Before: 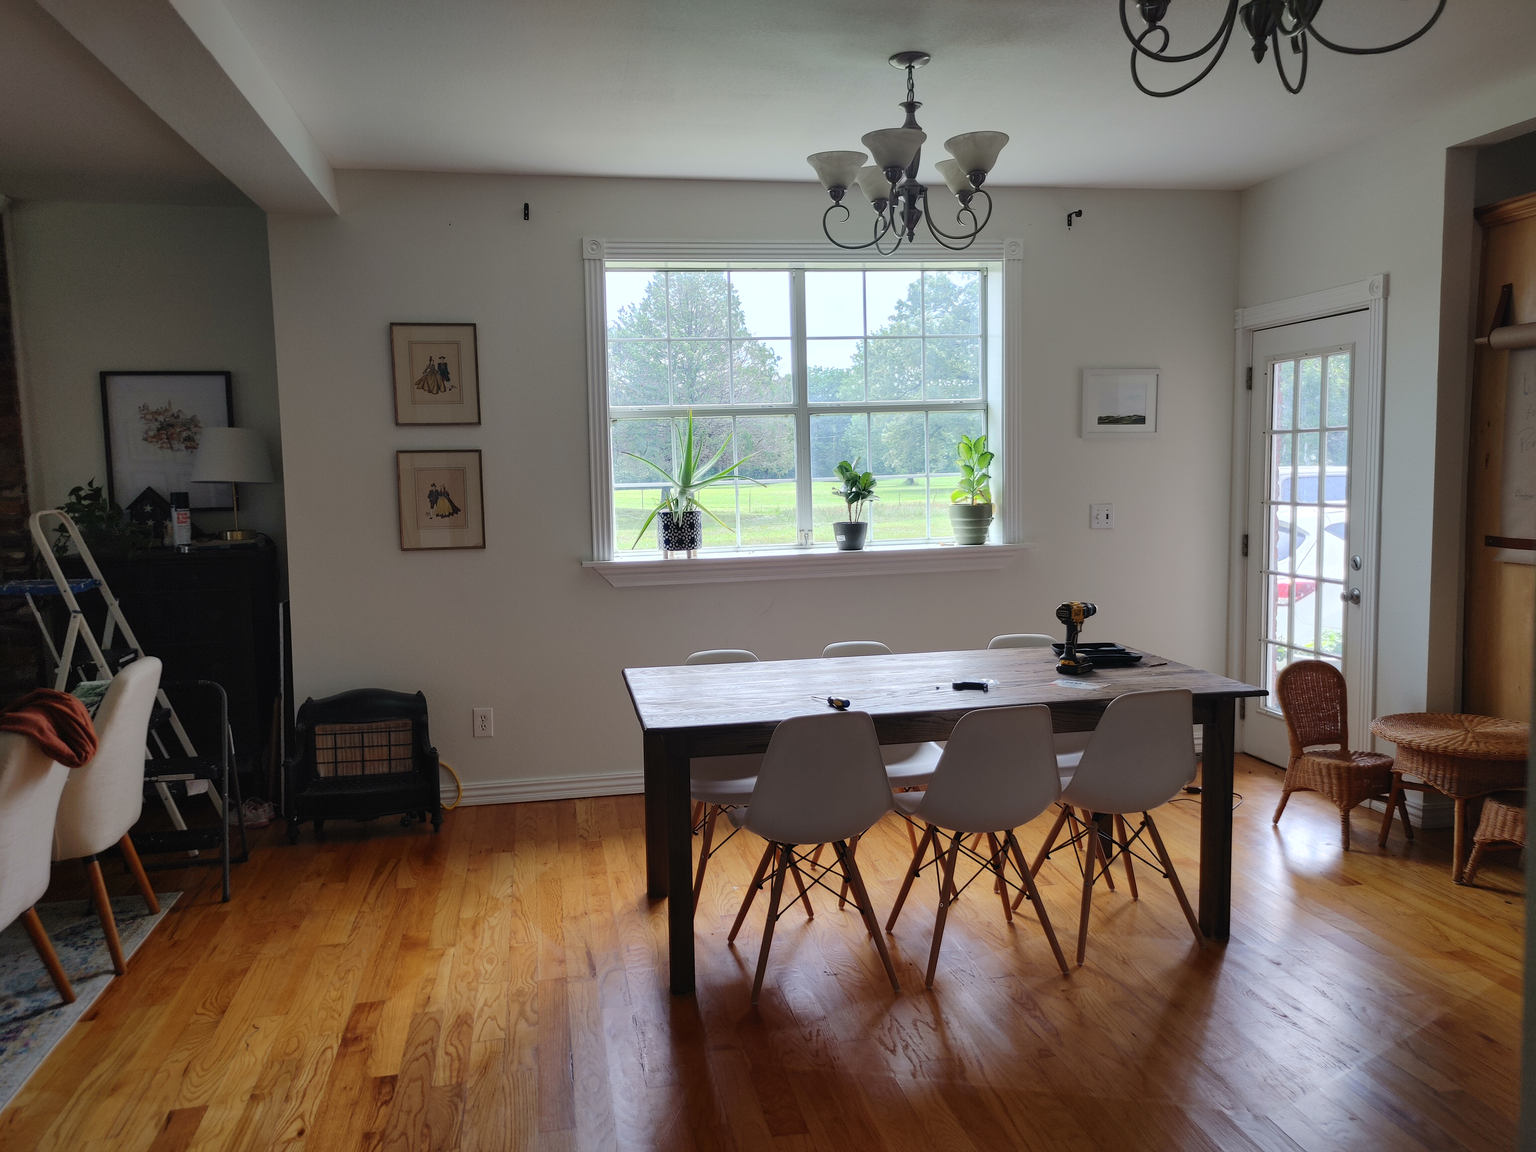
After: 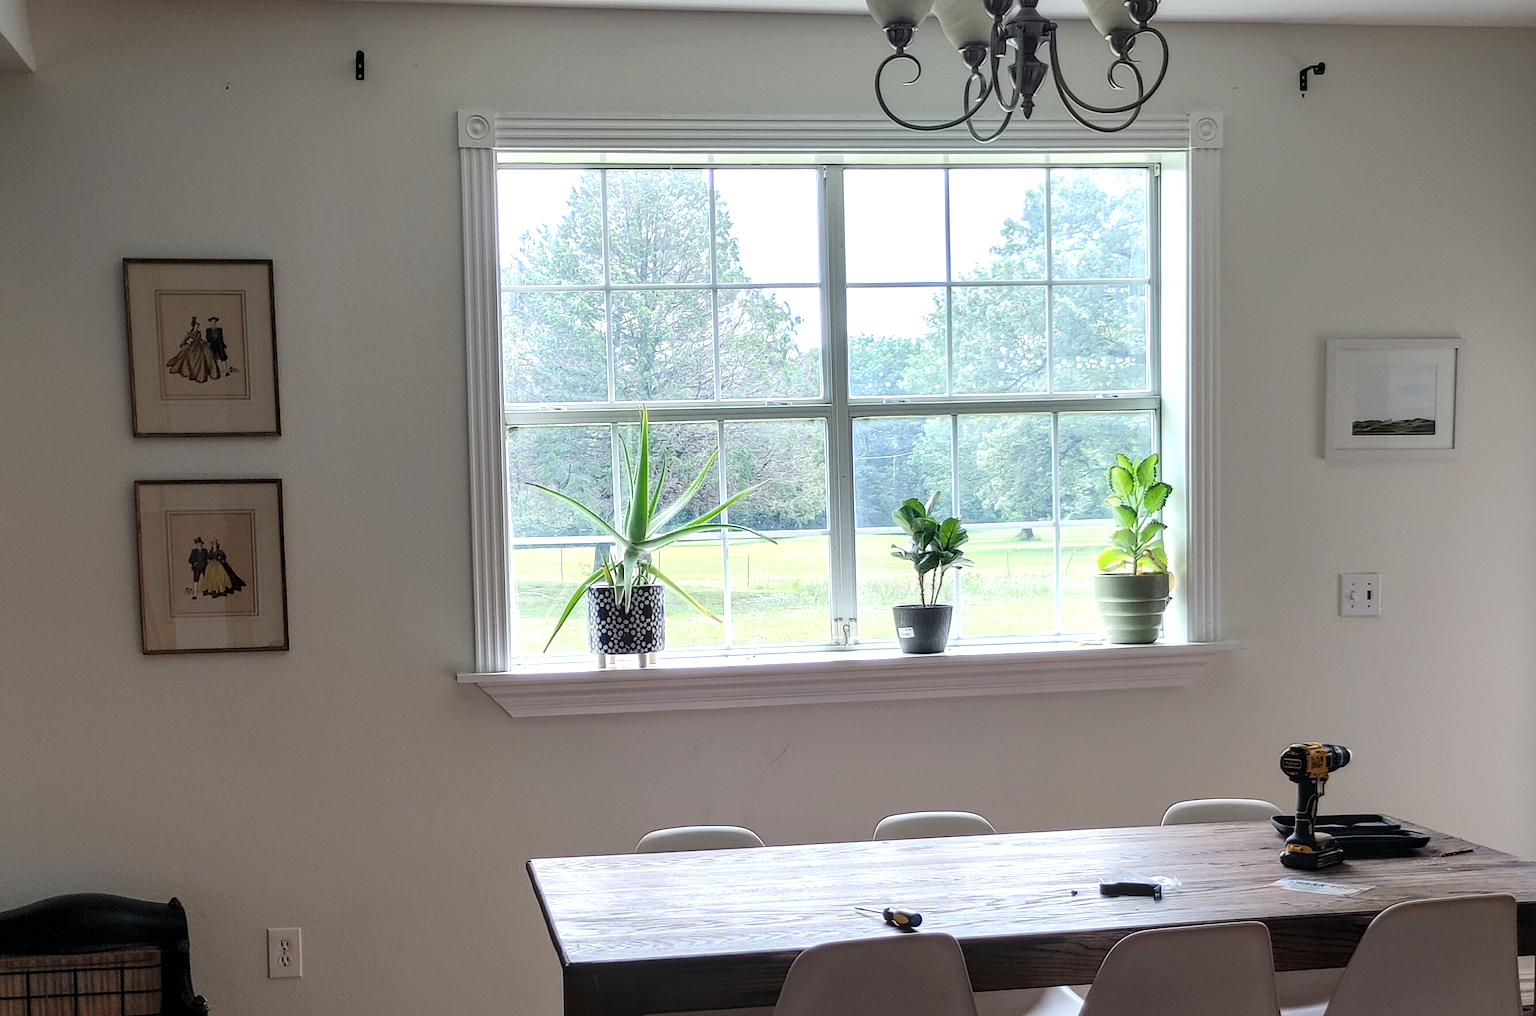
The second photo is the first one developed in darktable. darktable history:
shadows and highlights: shadows 29.71, highlights -30.41, low approximation 0.01, soften with gaussian
crop: left 20.788%, top 15.113%, right 21.639%, bottom 34.069%
exposure: compensate highlight preservation false
color correction: highlights b* 0.025, saturation 0.992
local contrast: on, module defaults
tone equalizer: -8 EV -0.448 EV, -7 EV -0.386 EV, -6 EV -0.348 EV, -5 EV -0.255 EV, -3 EV 0.217 EV, -2 EV 0.345 EV, -1 EV 0.395 EV, +0 EV 0.431 EV, mask exposure compensation -0.507 EV
